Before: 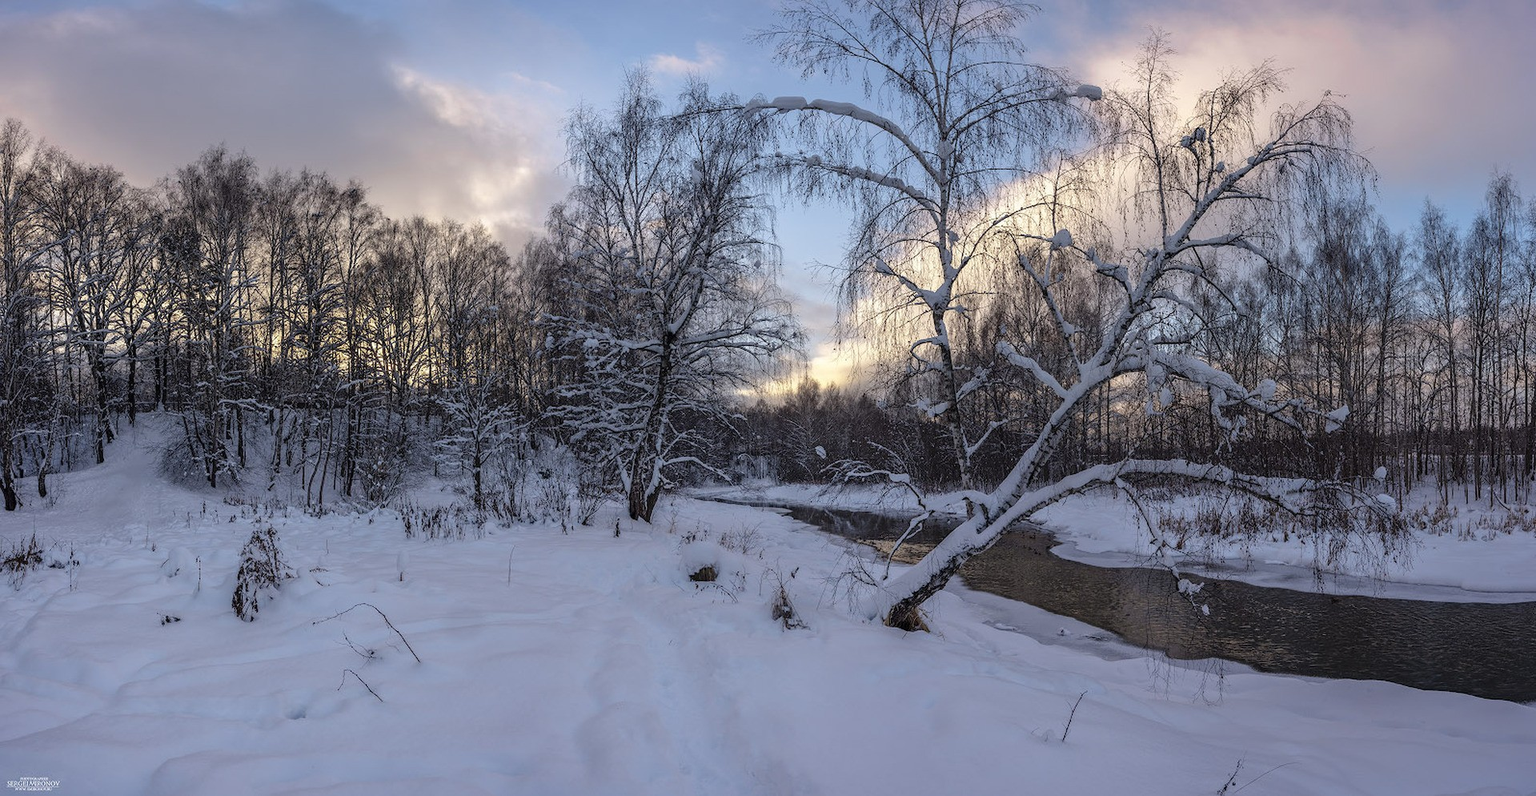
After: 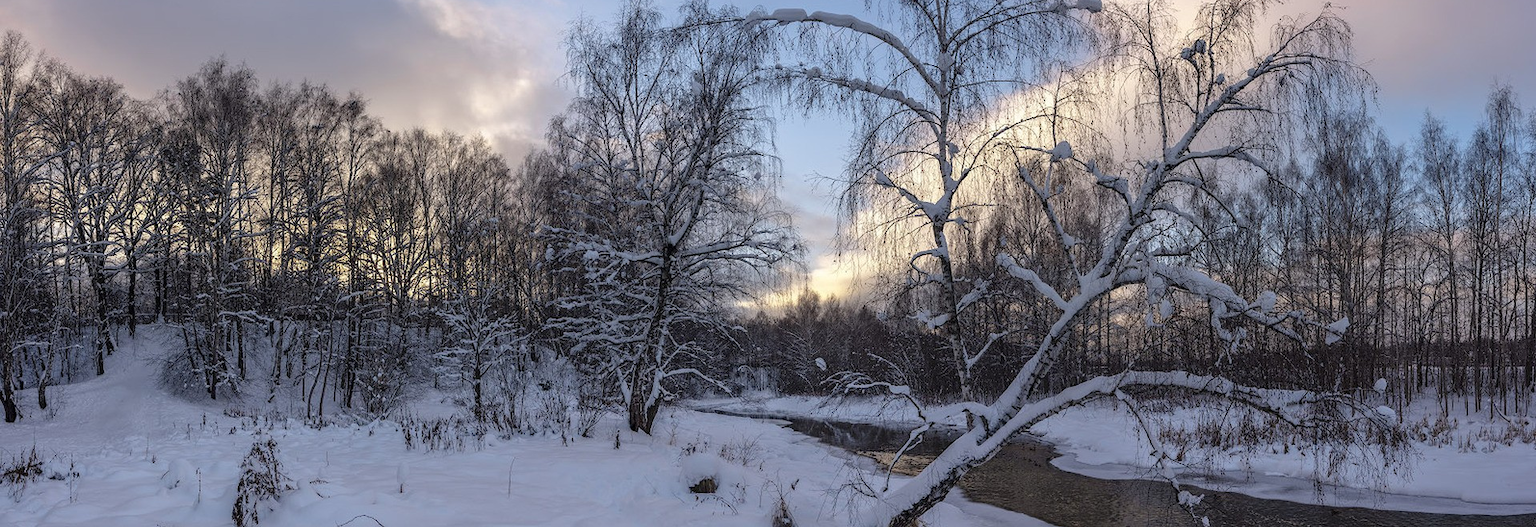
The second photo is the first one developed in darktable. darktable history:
crop: top 11.154%, bottom 22.484%
